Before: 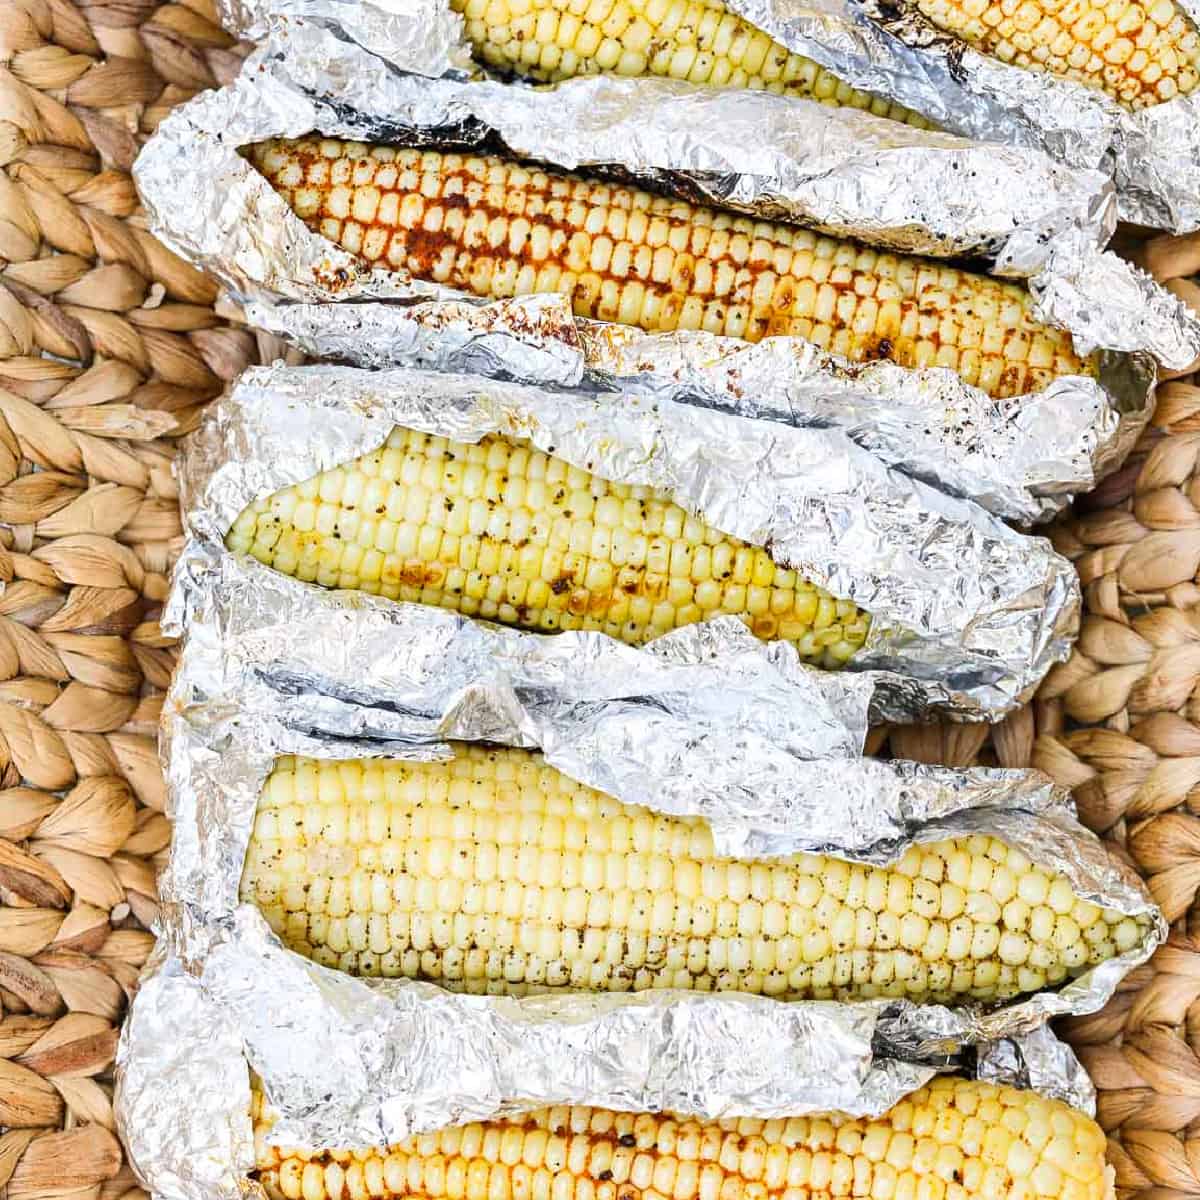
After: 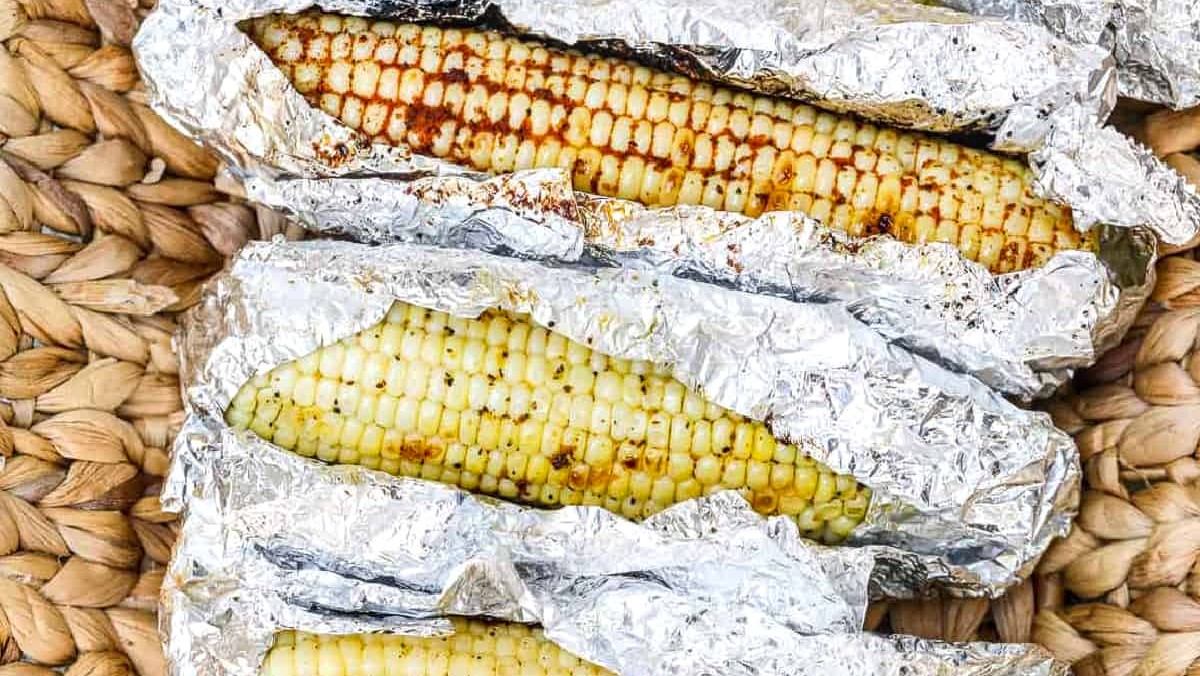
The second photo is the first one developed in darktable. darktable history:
local contrast: on, module defaults
crop and rotate: top 10.426%, bottom 33.197%
exposure: compensate highlight preservation false
